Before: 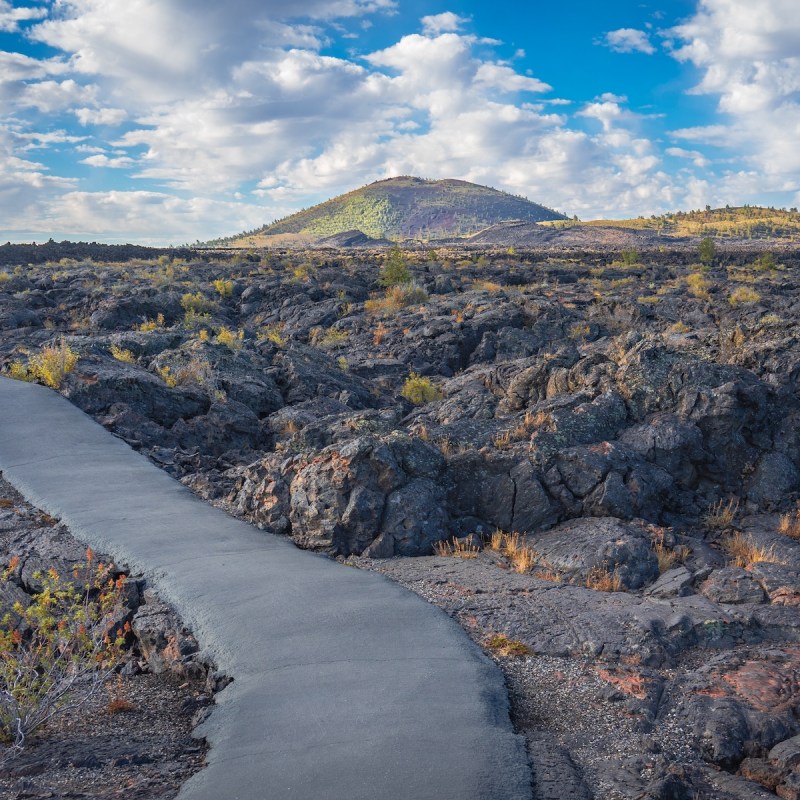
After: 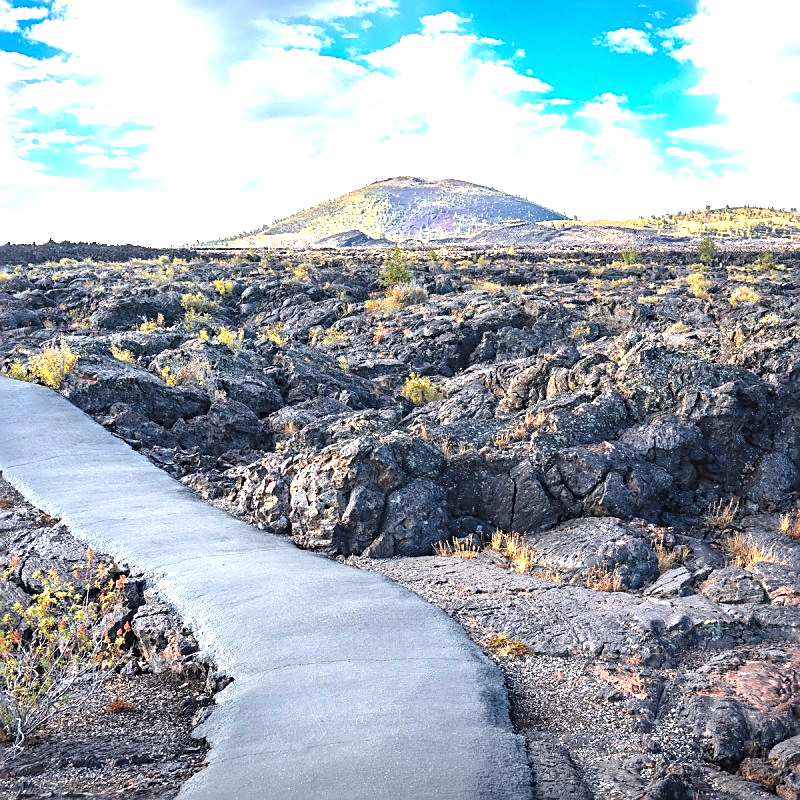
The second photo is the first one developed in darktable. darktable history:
sharpen: on, module defaults
tone equalizer: -8 EV -0.75 EV, -7 EV -0.7 EV, -6 EV -0.6 EV, -5 EV -0.4 EV, -3 EV 0.4 EV, -2 EV 0.6 EV, -1 EV 0.7 EV, +0 EV 0.75 EV, edges refinement/feathering 500, mask exposure compensation -1.57 EV, preserve details no
exposure: exposure 0.921 EV, compensate highlight preservation false
